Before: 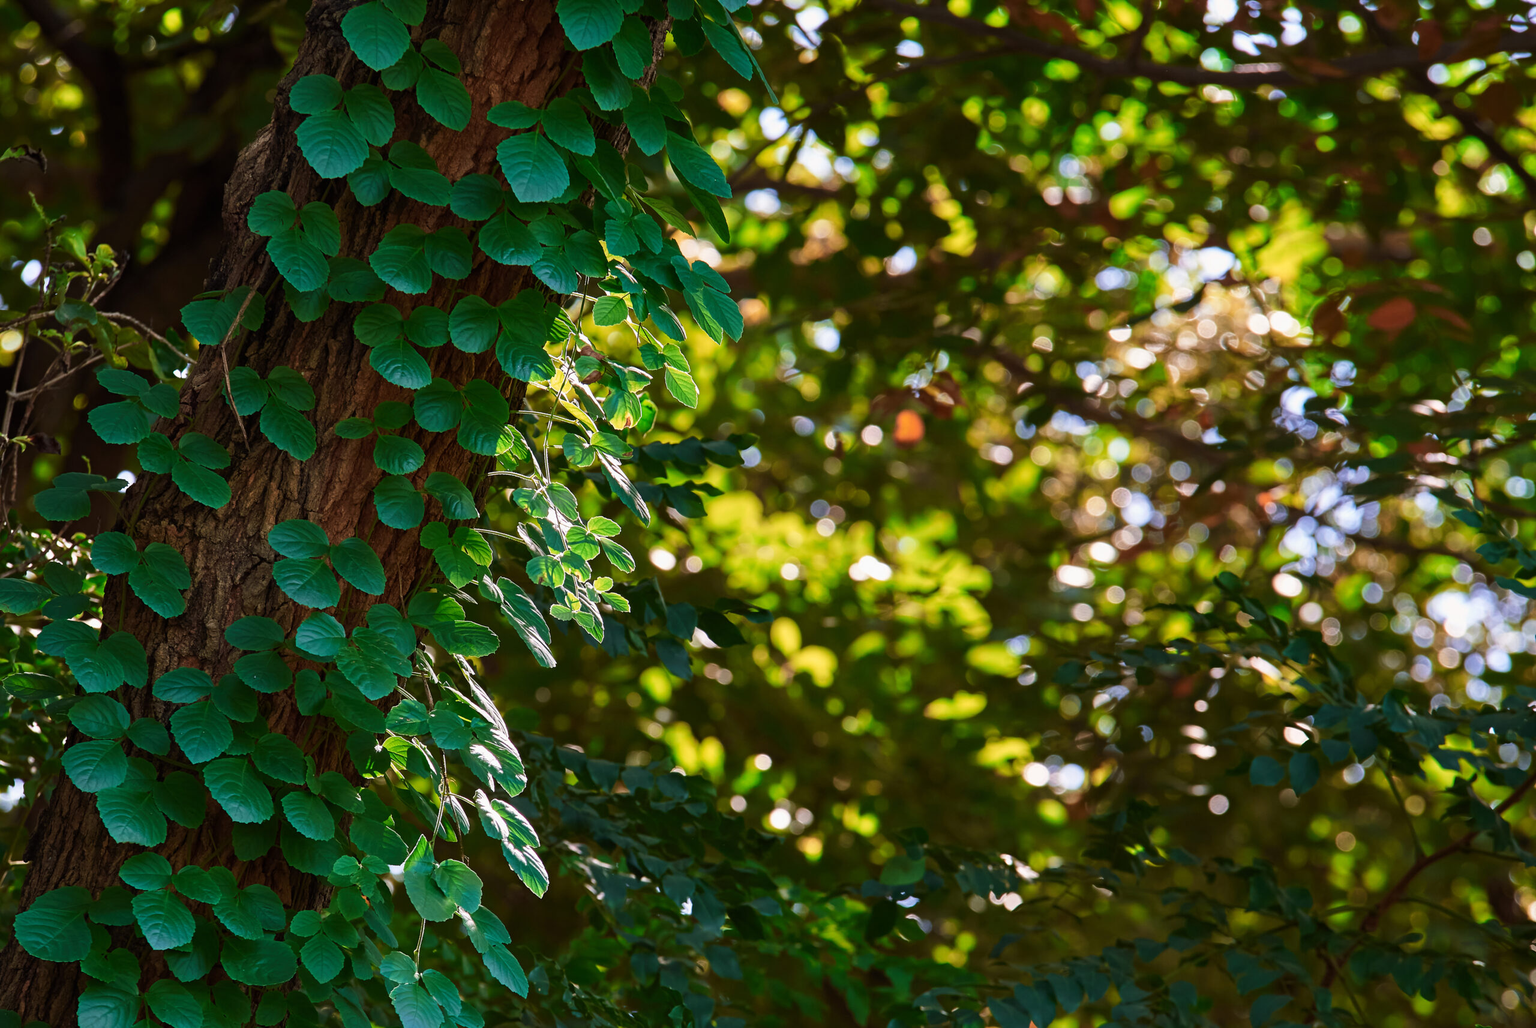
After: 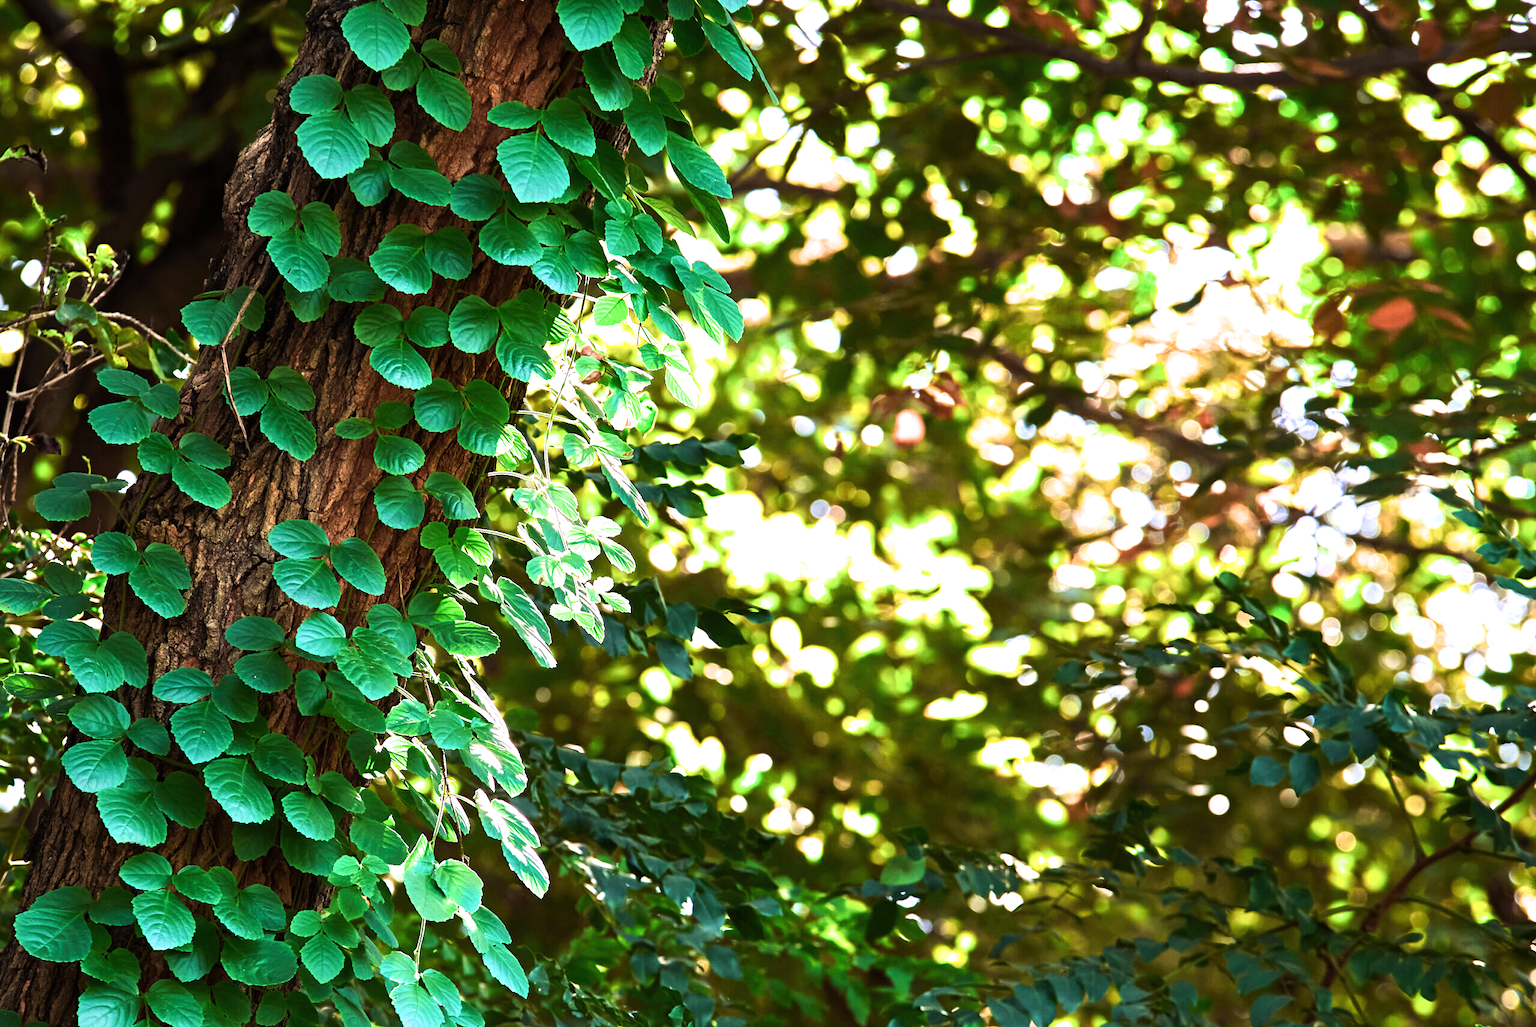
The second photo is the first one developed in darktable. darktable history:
tone curve: curves: ch0 [(0, 0) (0.239, 0.248) (0.508, 0.606) (0.828, 0.878) (1, 1)]; ch1 [(0, 0) (0.401, 0.42) (0.442, 0.47) (0.492, 0.498) (0.511, 0.516) (0.555, 0.586) (0.681, 0.739) (1, 1)]; ch2 [(0, 0) (0.411, 0.433) (0.5, 0.504) (0.545, 0.574) (1, 1)]
exposure: black level correction 0, exposure 1.453 EV, compensate highlight preservation false
filmic rgb: black relative exposure -9.04 EV, white relative exposure 2.31 EV, hardness 7.44
